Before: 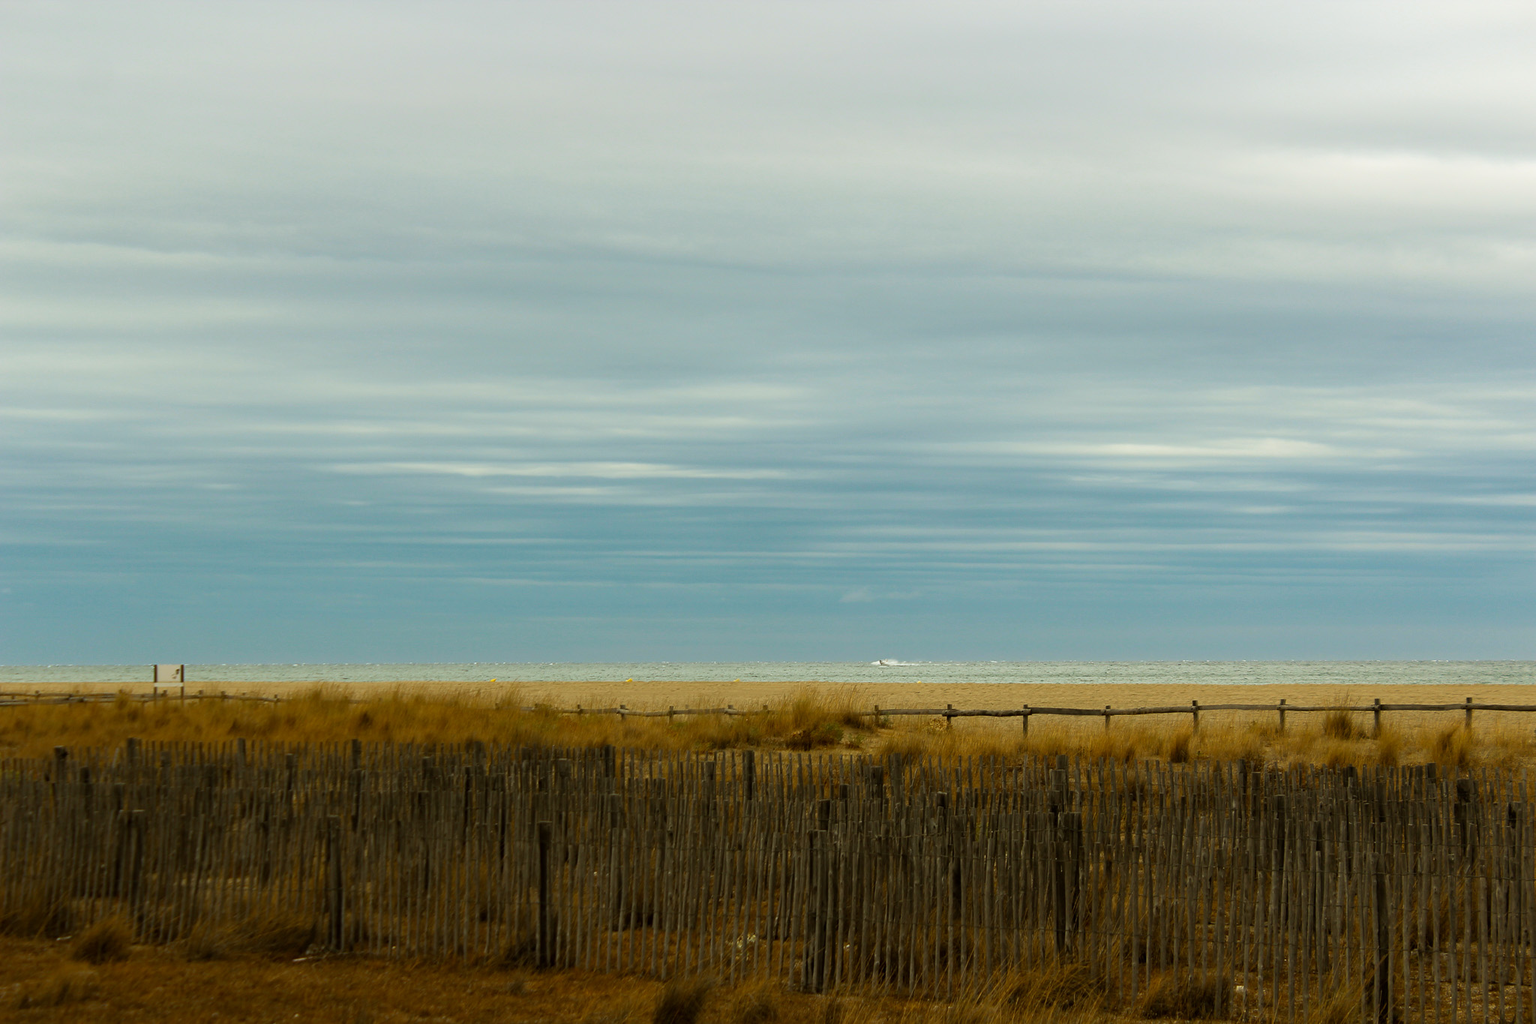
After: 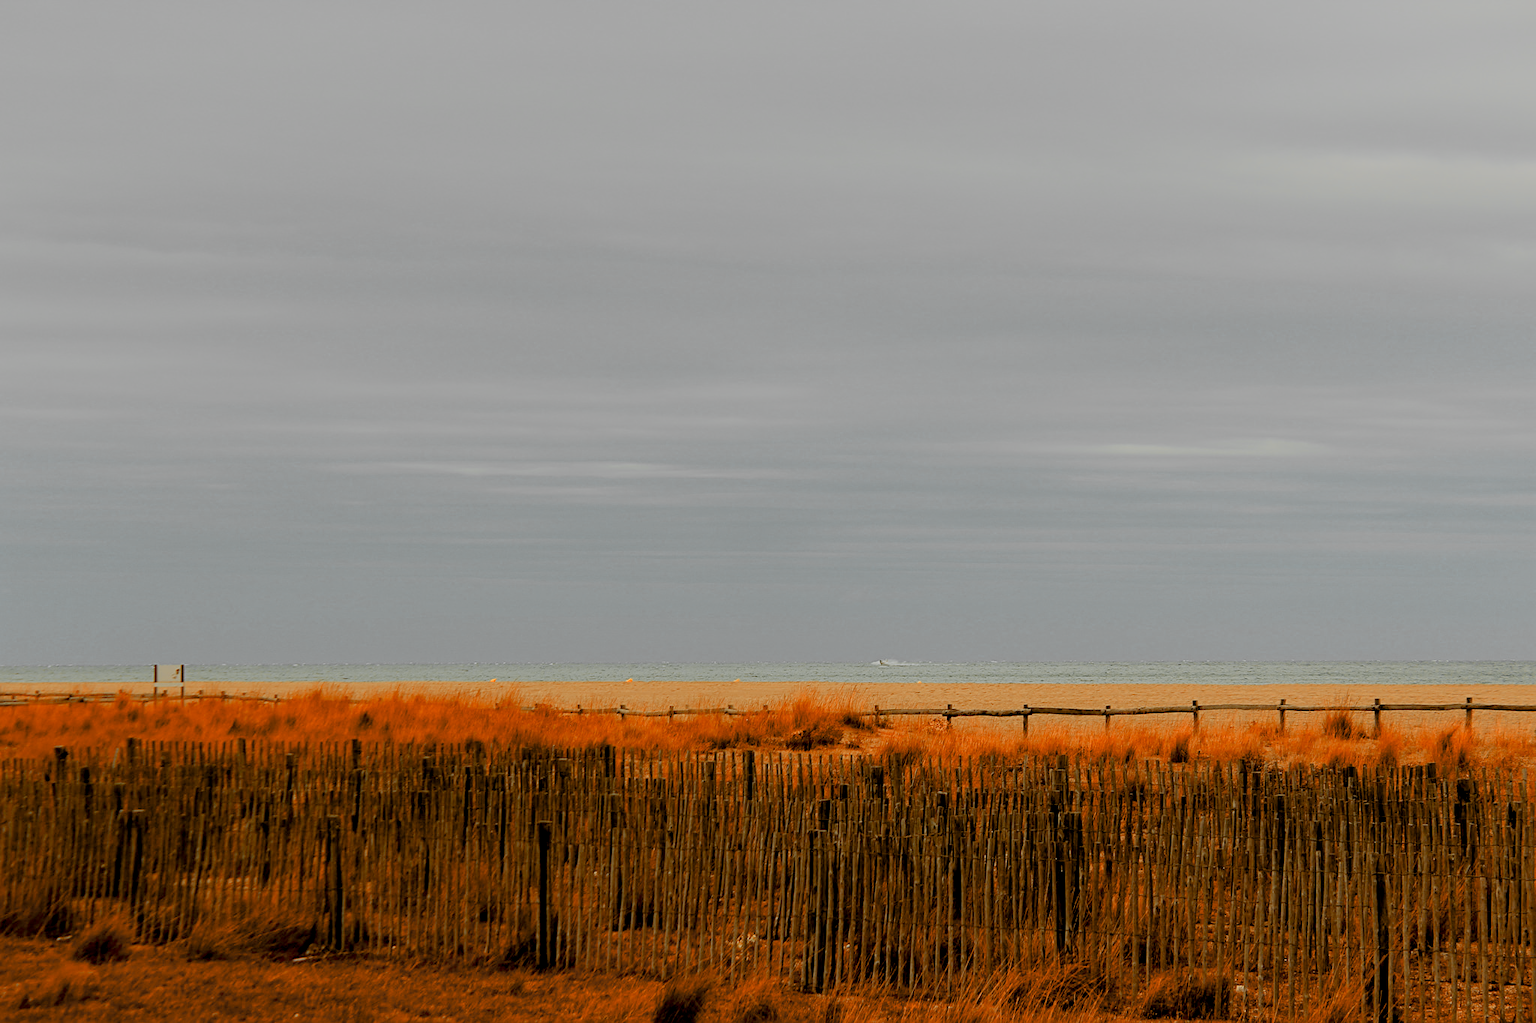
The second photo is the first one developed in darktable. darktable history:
sharpen: on, module defaults
filmic rgb: black relative exposure -7 EV, white relative exposure 6 EV, threshold 3 EV, target black luminance 0%, hardness 2.73, latitude 61.22%, contrast 0.691, highlights saturation mix 10%, shadows ↔ highlights balance -0.073%, preserve chrominance no, color science v4 (2020), iterations of high-quality reconstruction 10, contrast in shadows soft, contrast in highlights soft, enable highlight reconstruction true
local contrast: highlights 100%, shadows 100%, detail 120%, midtone range 0.2
color zones: curves: ch0 [(0.009, 0.528) (0.136, 0.6) (0.255, 0.586) (0.39, 0.528) (0.522, 0.584) (0.686, 0.736) (0.849, 0.561)]; ch1 [(0.045, 0.781) (0.14, 0.416) (0.257, 0.695) (0.442, 0.032) (0.738, 0.338) (0.818, 0.632) (0.891, 0.741) (1, 0.704)]; ch2 [(0, 0.667) (0.141, 0.52) (0.26, 0.37) (0.474, 0.432) (0.743, 0.286)]
